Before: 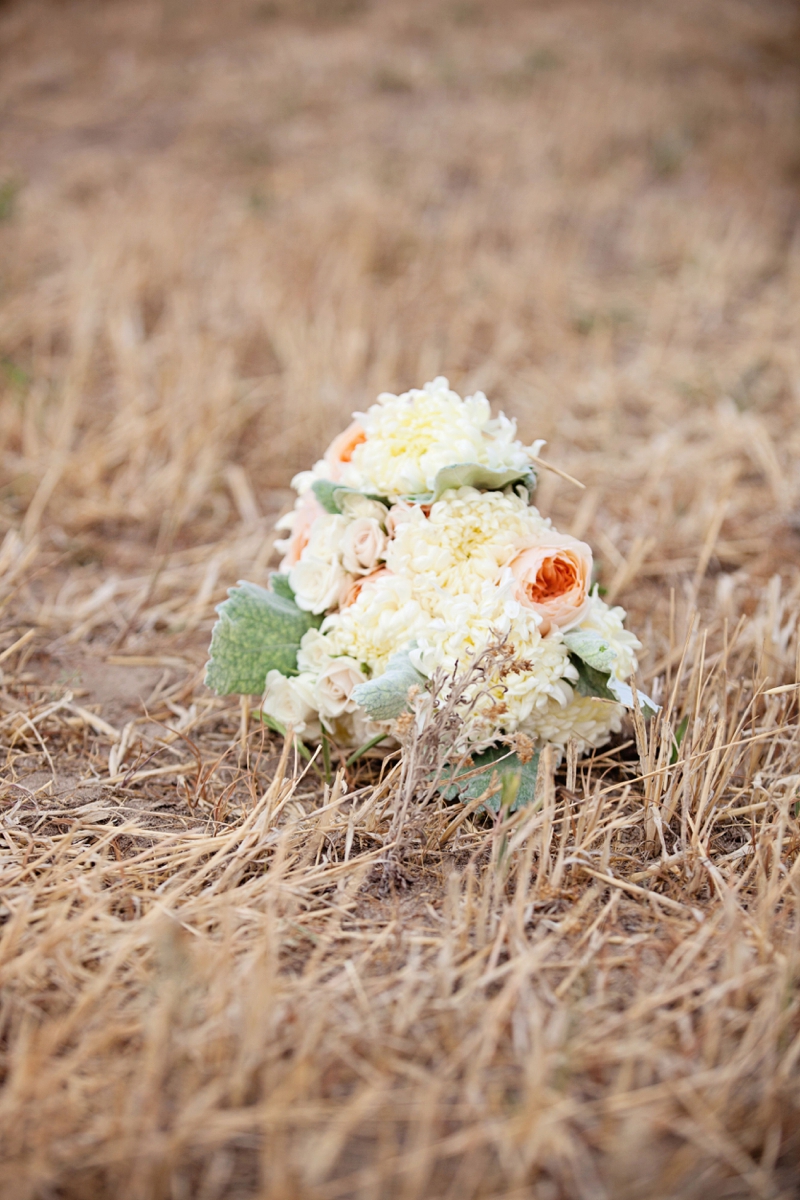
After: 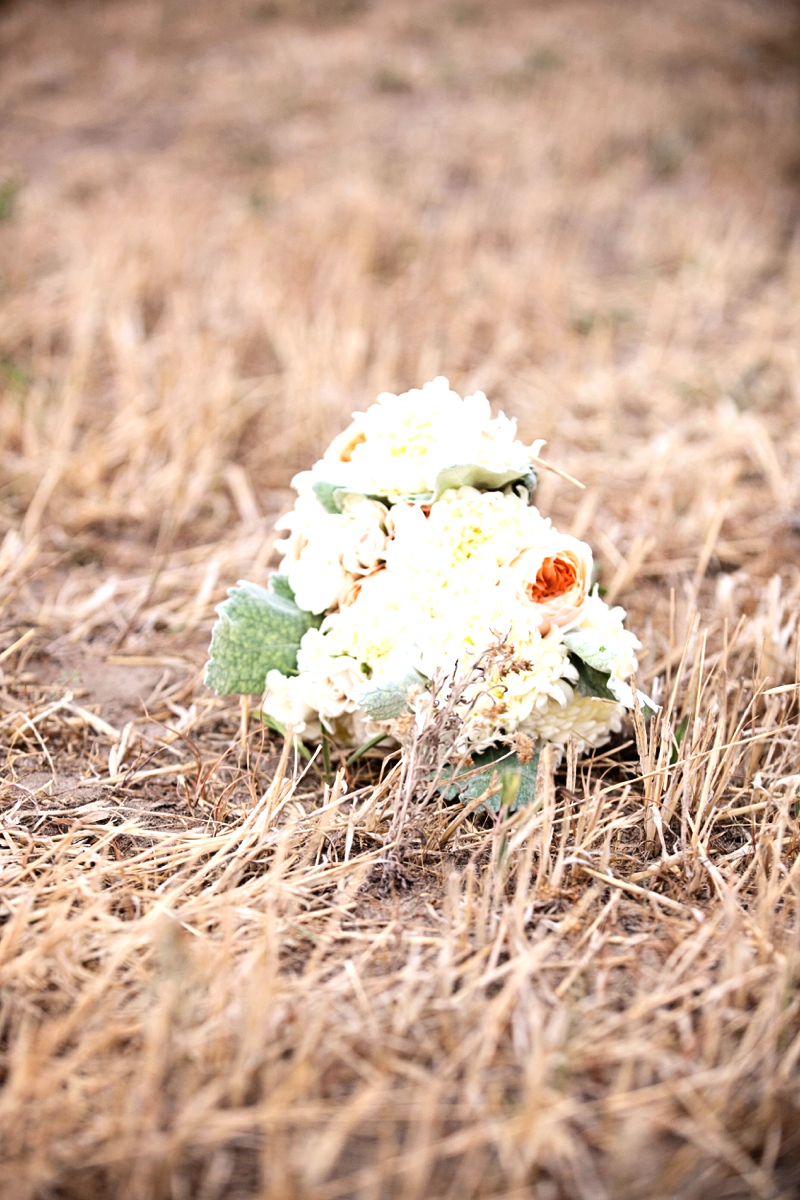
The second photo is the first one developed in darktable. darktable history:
white balance: red 1.009, blue 1.027
tone equalizer: -8 EV -0.75 EV, -7 EV -0.7 EV, -6 EV -0.6 EV, -5 EV -0.4 EV, -3 EV 0.4 EV, -2 EV 0.6 EV, -1 EV 0.7 EV, +0 EV 0.75 EV, edges refinement/feathering 500, mask exposure compensation -1.57 EV, preserve details no
exposure: compensate highlight preservation false
